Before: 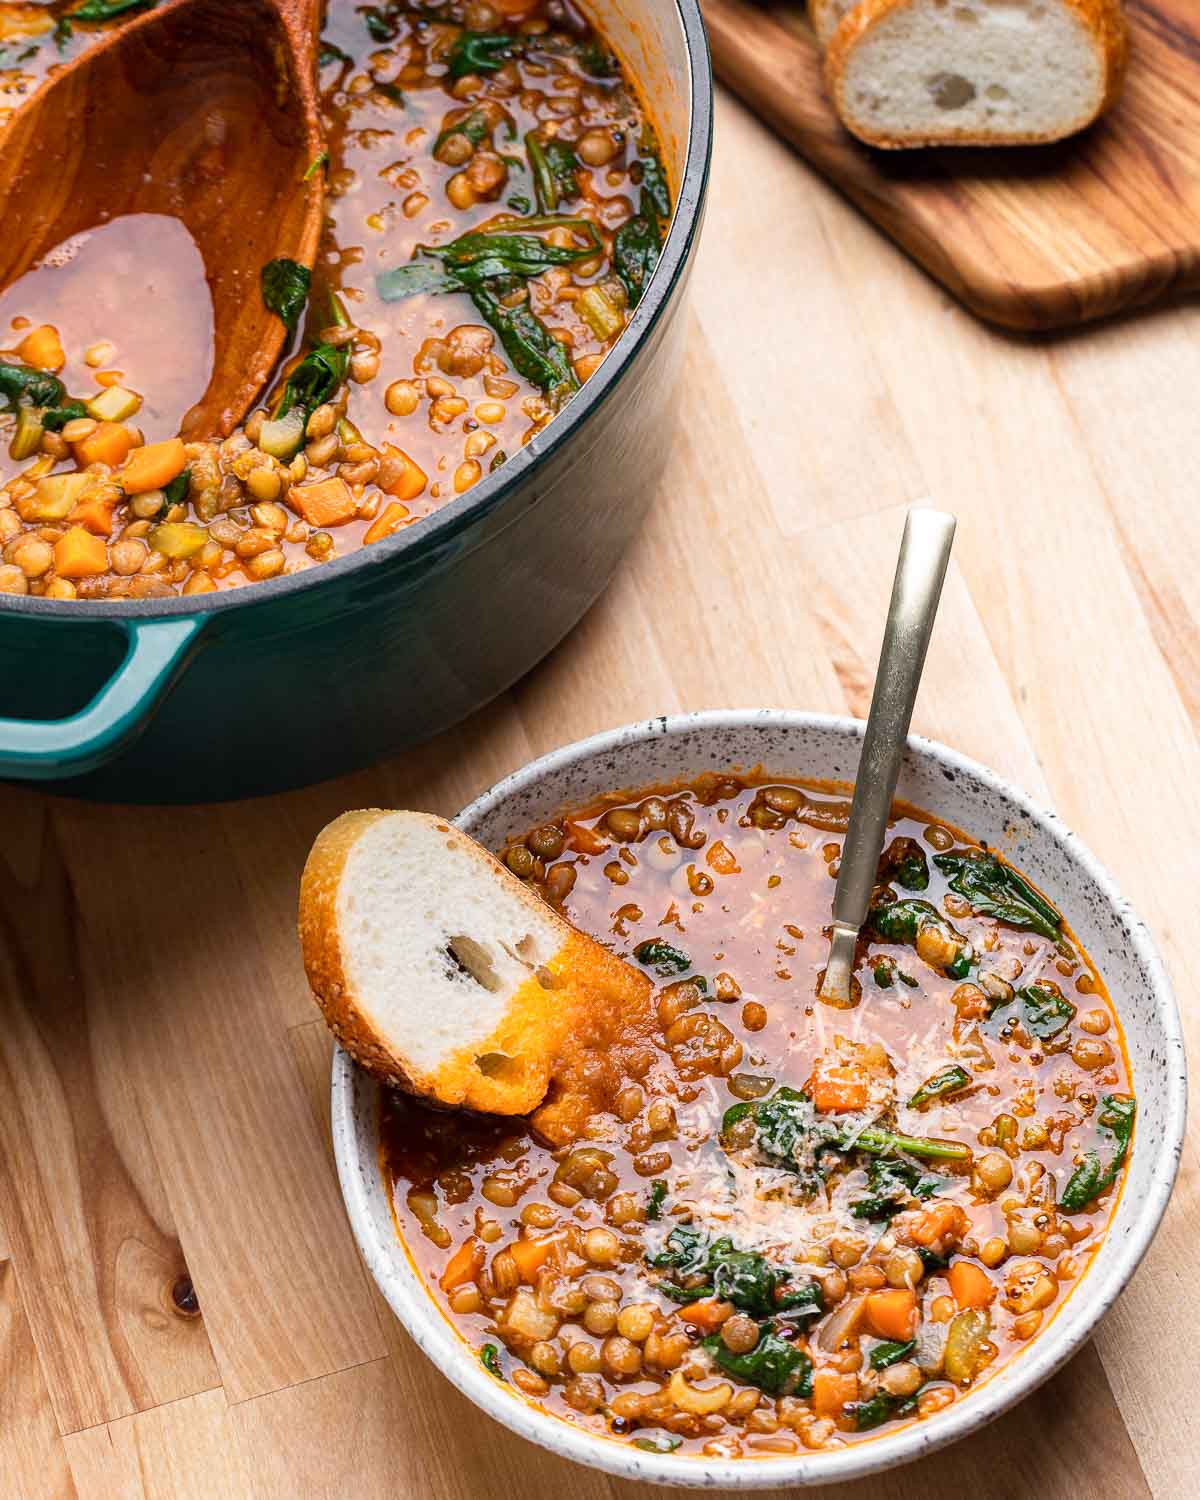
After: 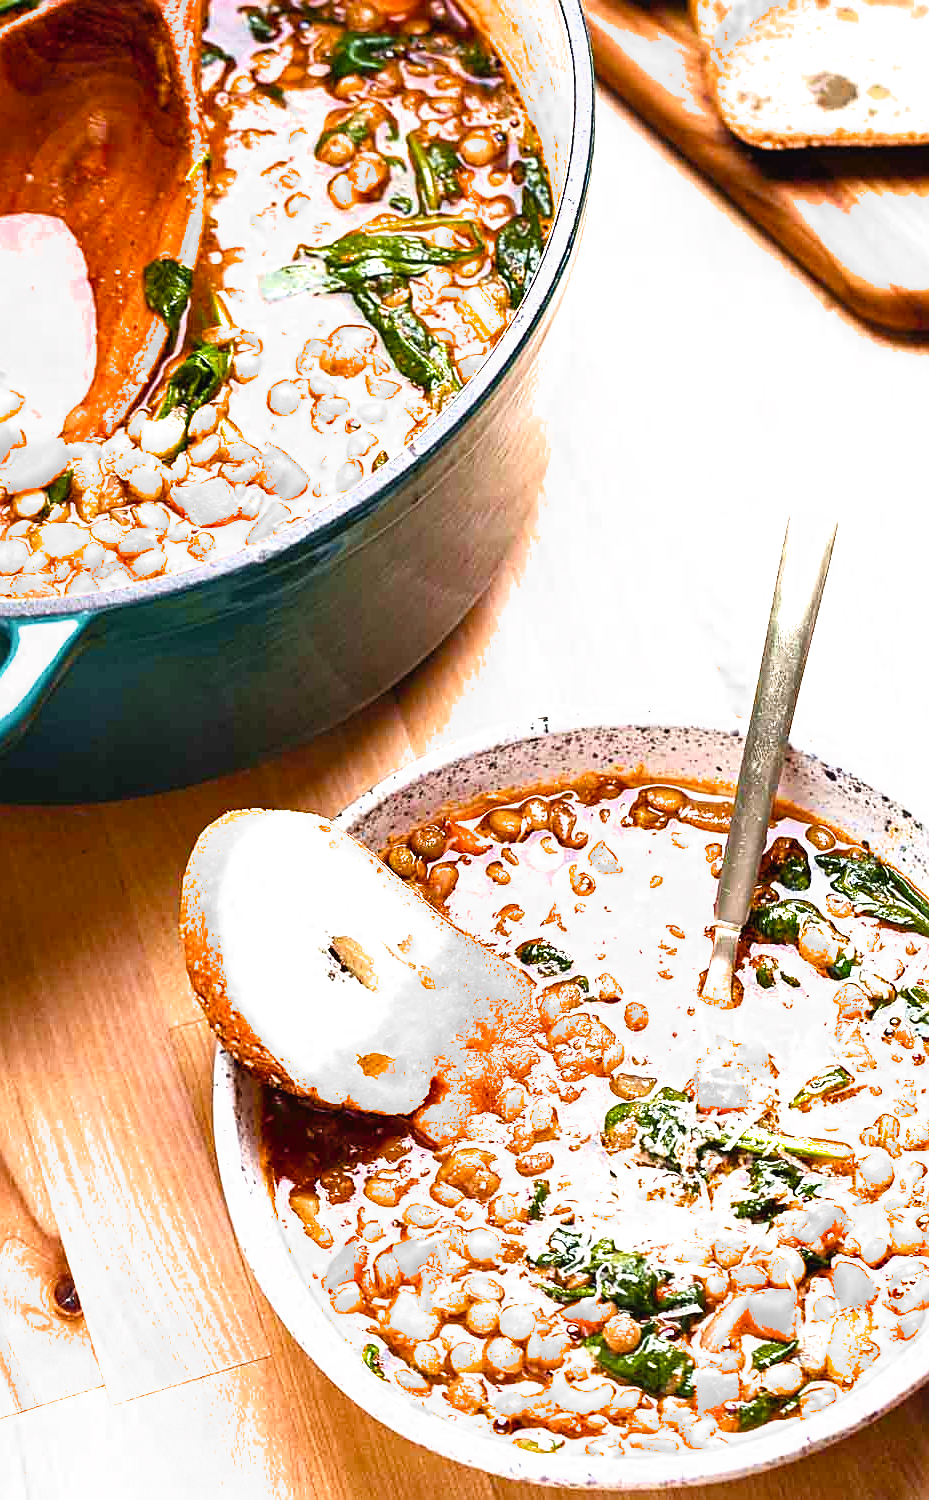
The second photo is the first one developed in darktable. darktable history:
sharpen: on, module defaults
filmic rgb: black relative exposure -15 EV, white relative exposure 3 EV, threshold 6 EV, target black luminance 0%, hardness 9.27, latitude 99%, contrast 0.912, shadows ↔ highlights balance 0.505%, add noise in highlights 0, color science v3 (2019), use custom middle-gray values true, iterations of high-quality reconstruction 0, contrast in highlights soft, enable highlight reconstruction true
exposure: black level correction 0, exposure 1.45 EV, compensate exposure bias true, compensate highlight preservation false
crop: left 9.88%, right 12.664%
color balance: on, module defaults
tone curve: curves: ch0 [(0, 0.024) (0.119, 0.146) (0.474, 0.464) (0.718, 0.721) (0.817, 0.839) (1, 0.998)]; ch1 [(0, 0) (0.377, 0.416) (0.439, 0.451) (0.477, 0.477) (0.501, 0.503) (0.538, 0.544) (0.58, 0.602) (0.664, 0.676) (0.783, 0.804) (1, 1)]; ch2 [(0, 0) (0.38, 0.405) (0.463, 0.456) (0.498, 0.497) (0.524, 0.535) (0.578, 0.576) (0.648, 0.665) (1, 1)], color space Lab, independent channels, preserve colors none
color balance rgb: shadows lift › luminance -20%, power › hue 72.24°, highlights gain › luminance 15%, global offset › hue 171.6°, perceptual saturation grading › highlights -15%, perceptual saturation grading › shadows 25%, global vibrance 35%, contrast 10%
